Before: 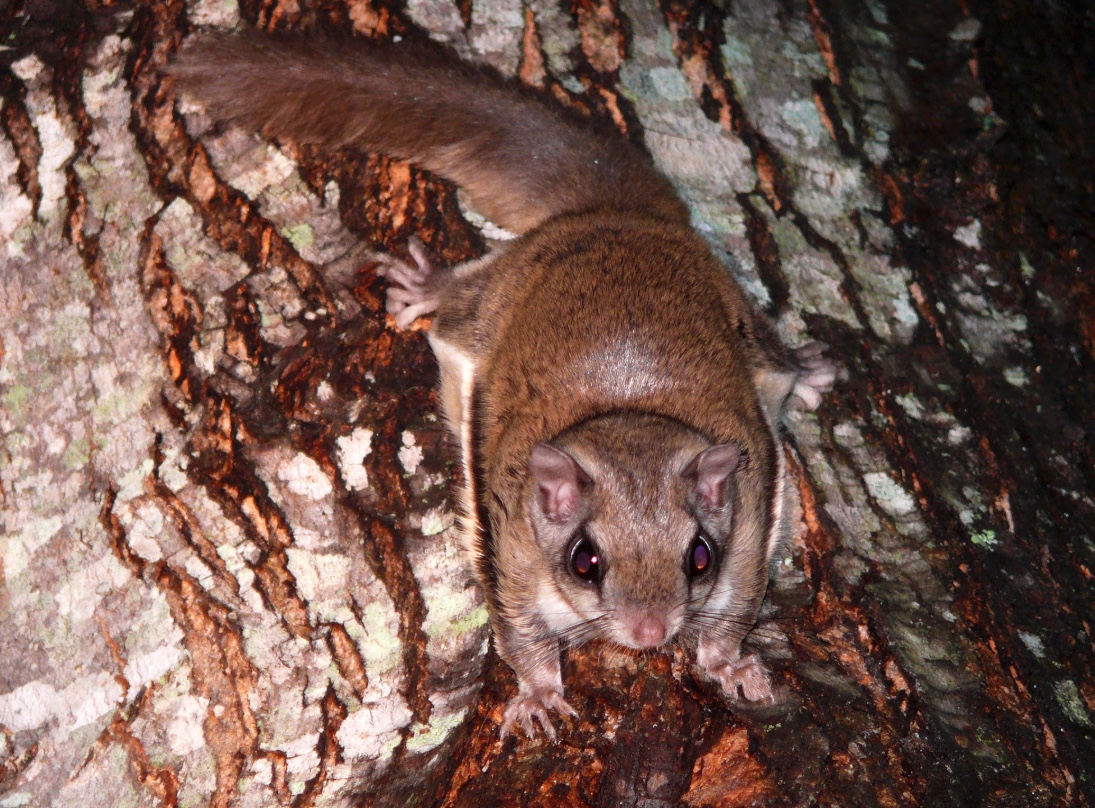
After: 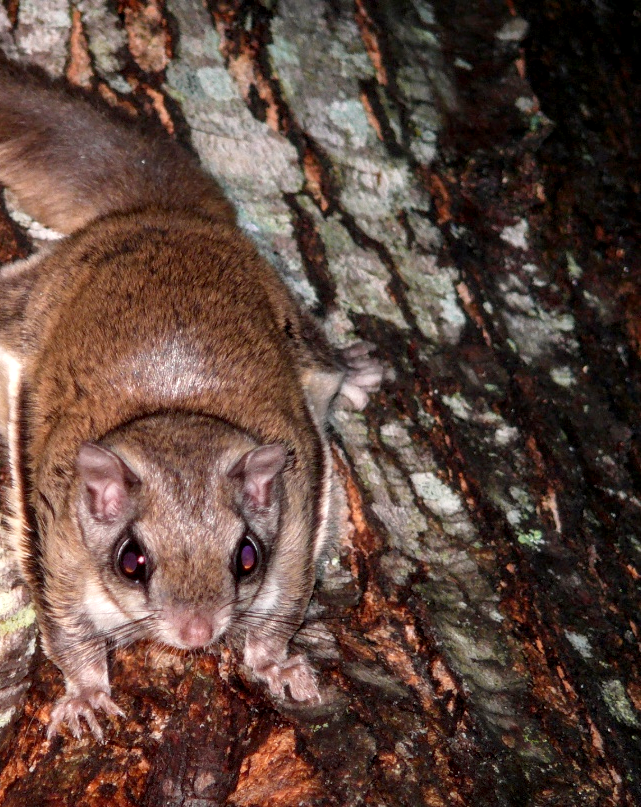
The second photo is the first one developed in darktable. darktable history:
white balance: red 1.009, blue 0.985
local contrast: detail 130%
crop: left 41.402%
